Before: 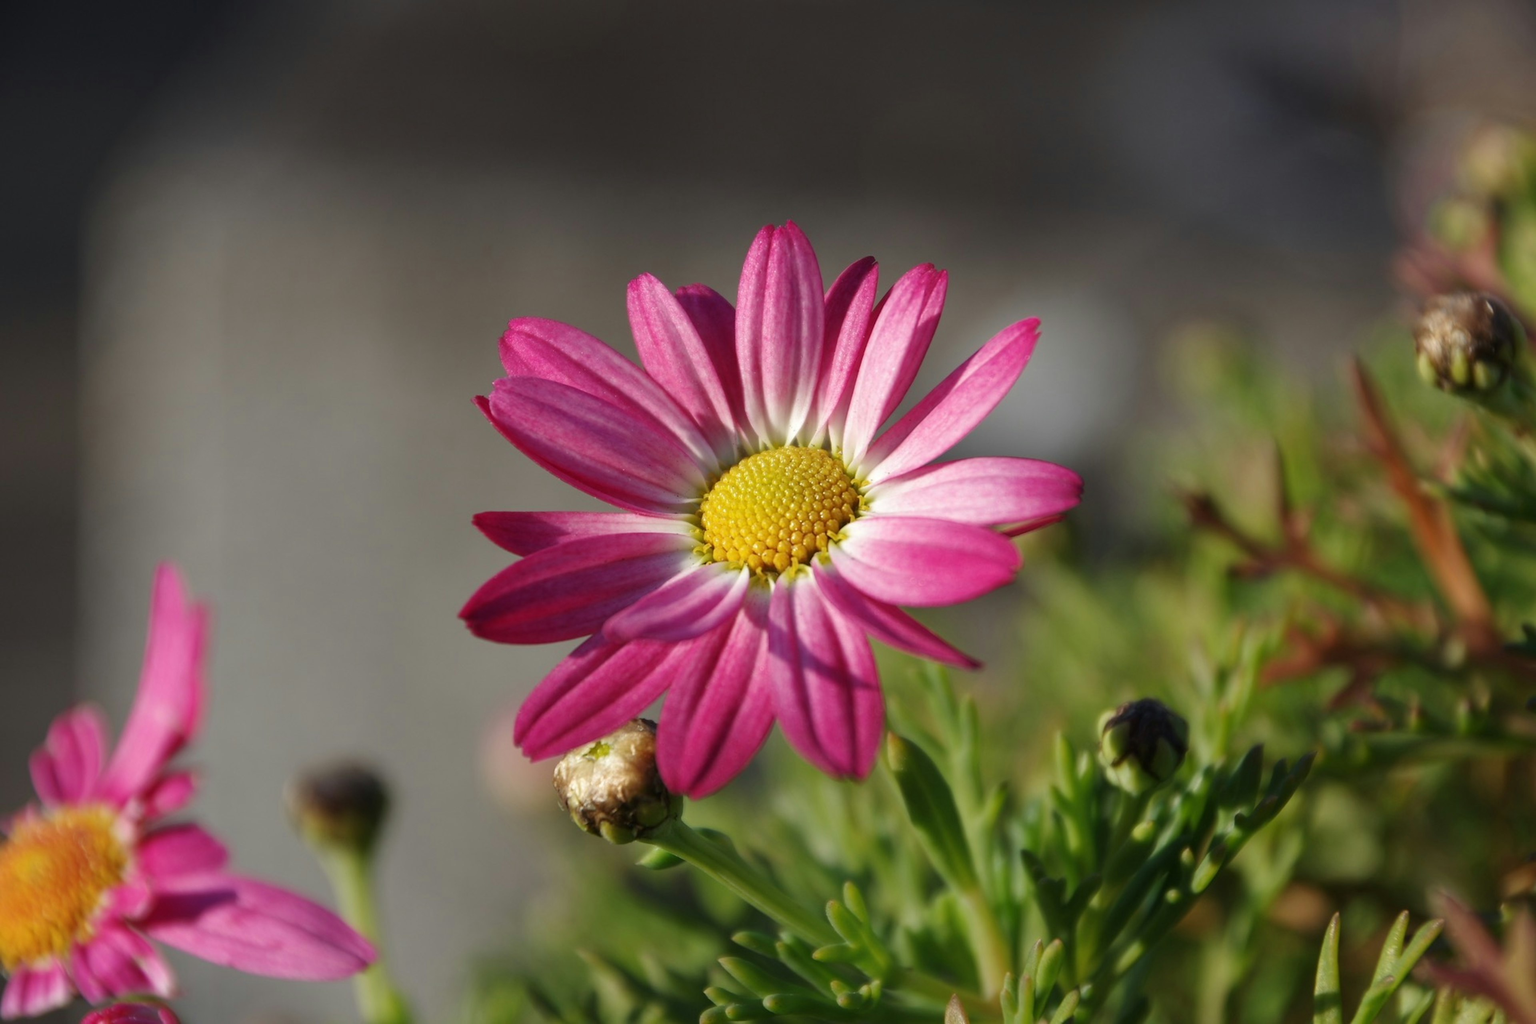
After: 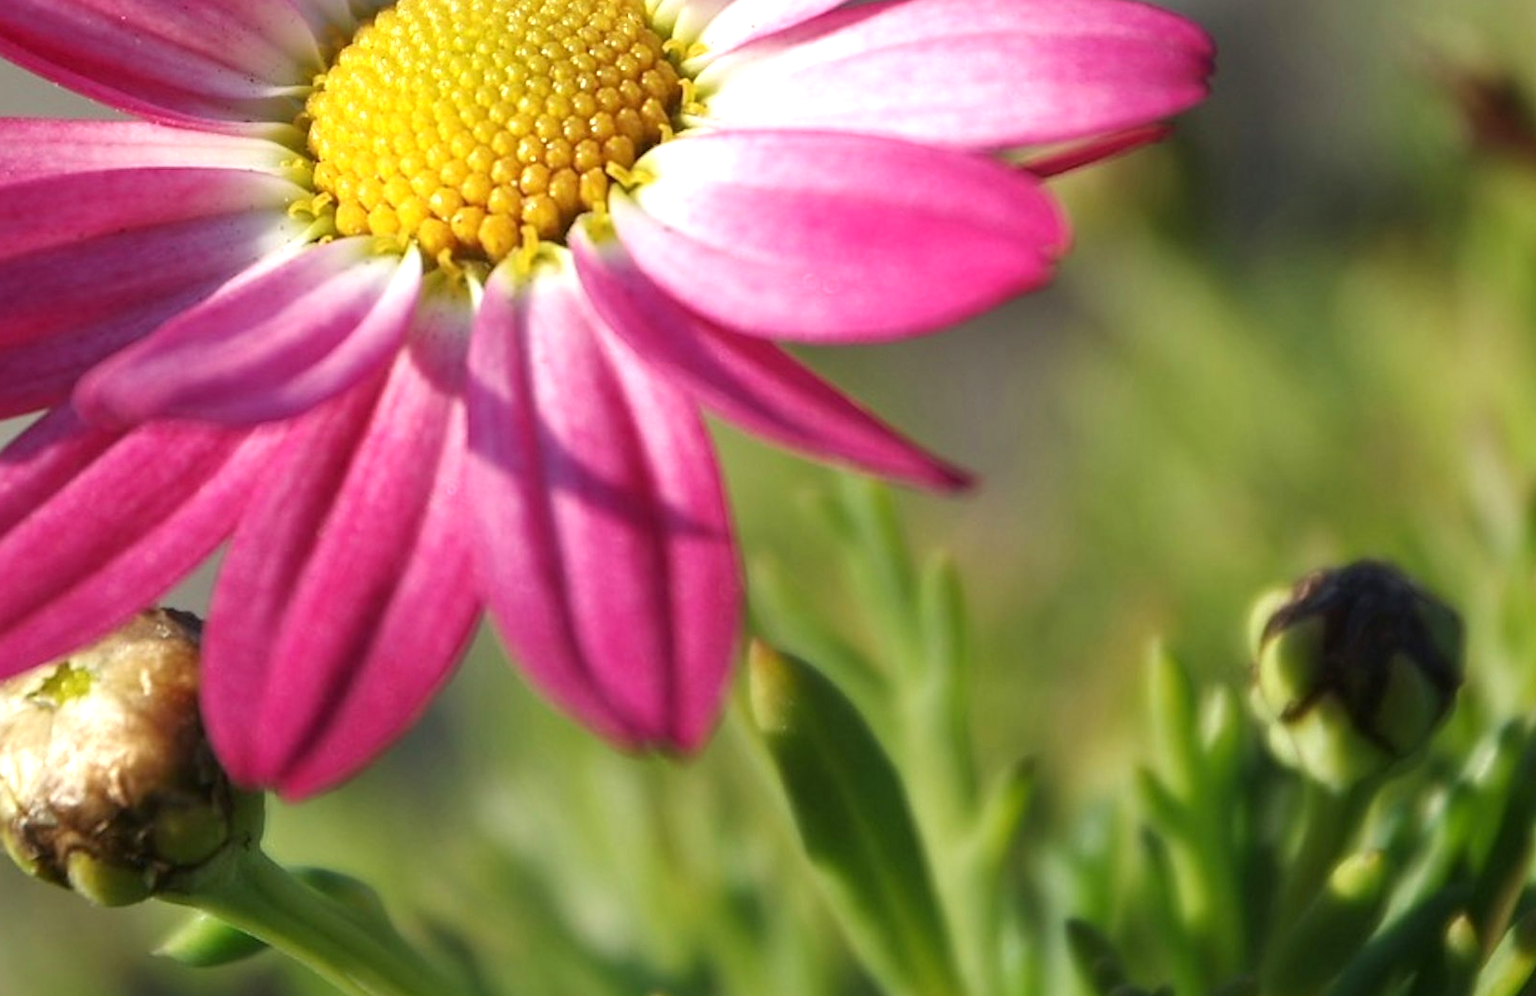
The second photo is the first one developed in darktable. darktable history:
exposure: exposure 0.6 EV, compensate highlight preservation false
crop: left 37.221%, top 45.169%, right 20.63%, bottom 13.777%
sharpen: amount 0.2
